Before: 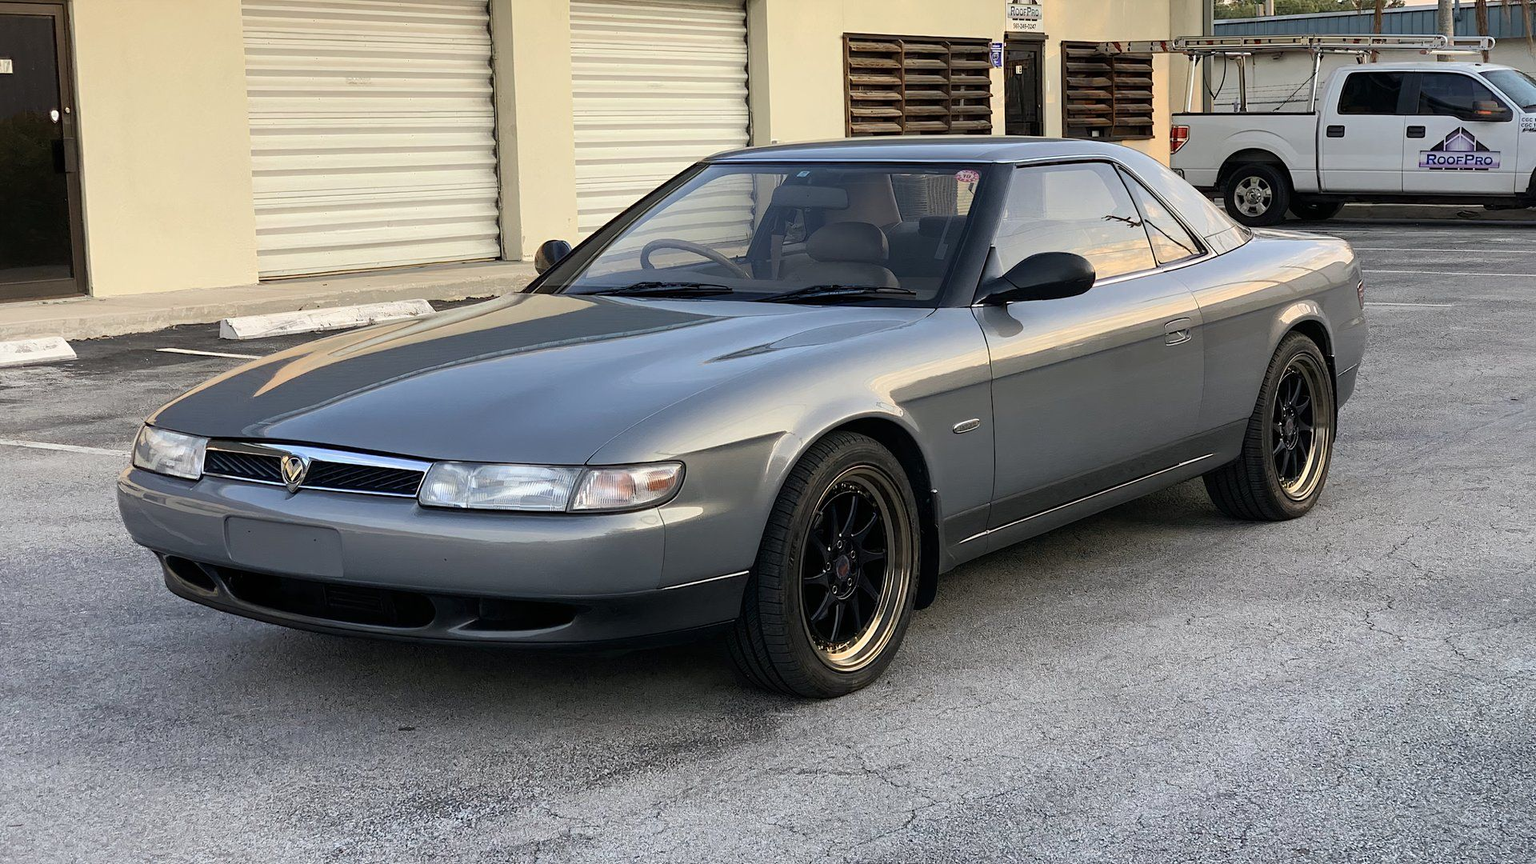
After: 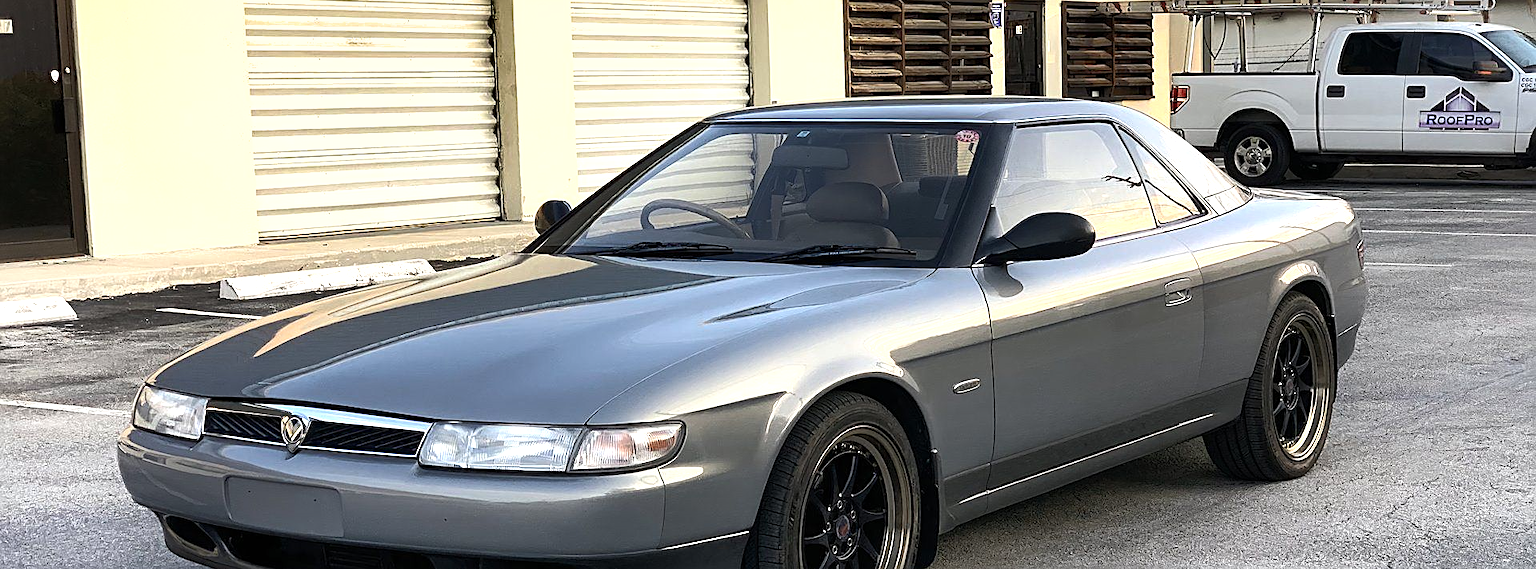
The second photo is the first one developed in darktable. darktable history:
sharpen: on, module defaults
crop and rotate: top 4.716%, bottom 29.266%
tone equalizer: -8 EV 0 EV, -7 EV -0.002 EV, -6 EV 0.003 EV, -5 EV -0.063 EV, -4 EV -0.12 EV, -3 EV -0.172 EV, -2 EV 0.228 EV, -1 EV 0.723 EV, +0 EV 0.485 EV, mask exposure compensation -0.49 EV
shadows and highlights: low approximation 0.01, soften with gaussian
